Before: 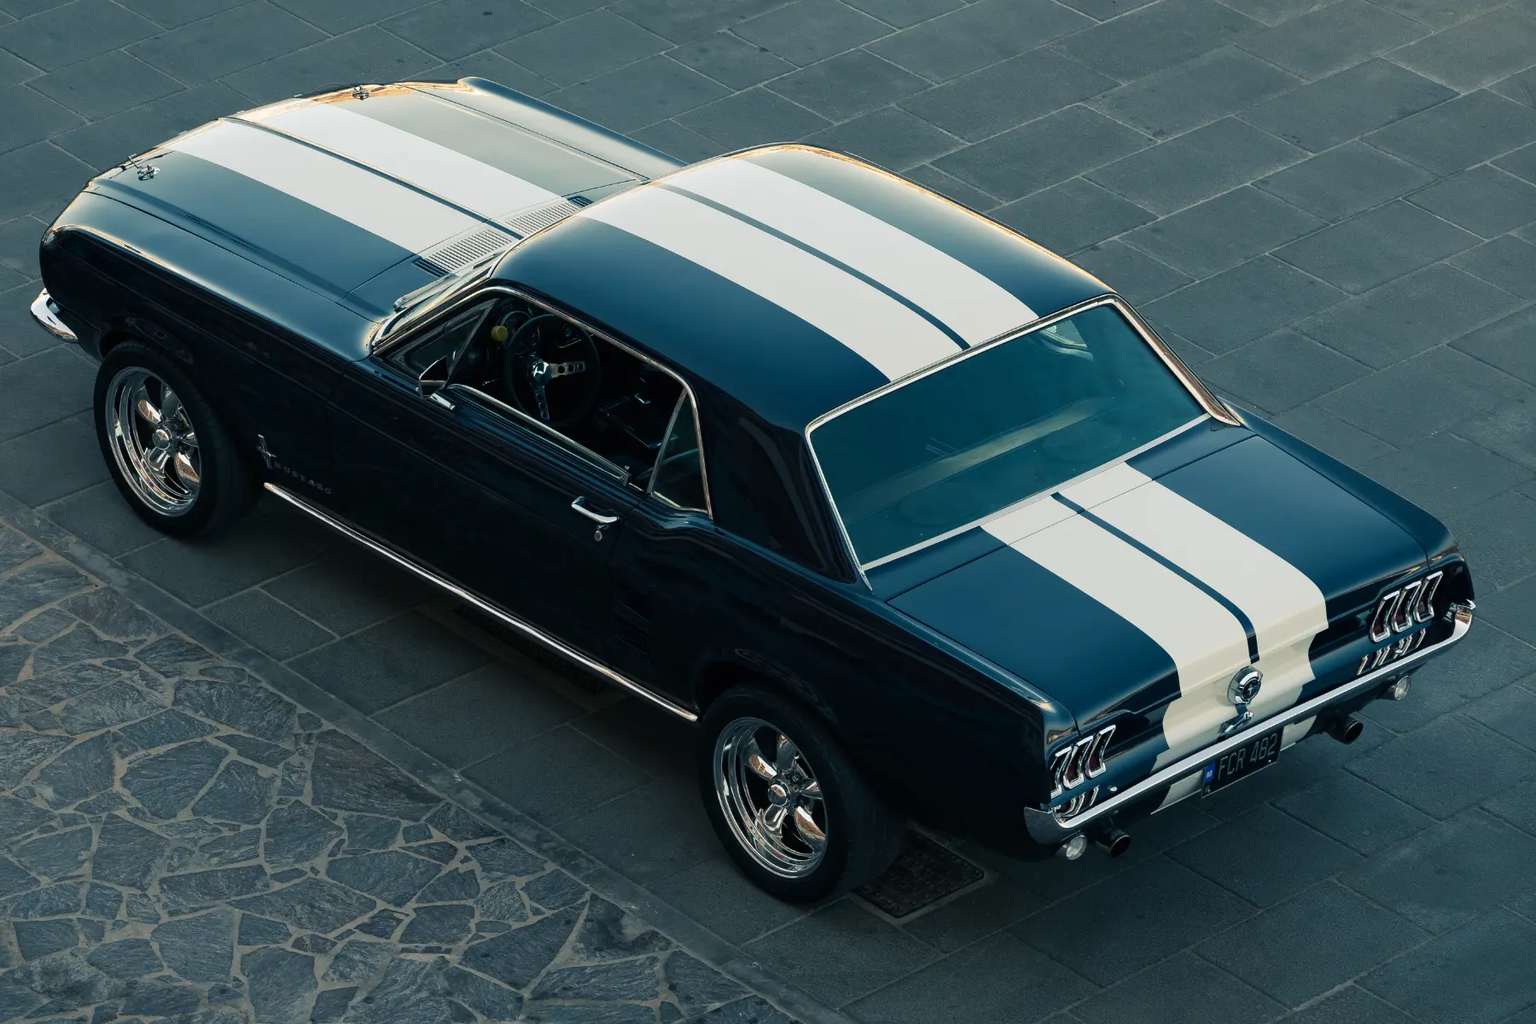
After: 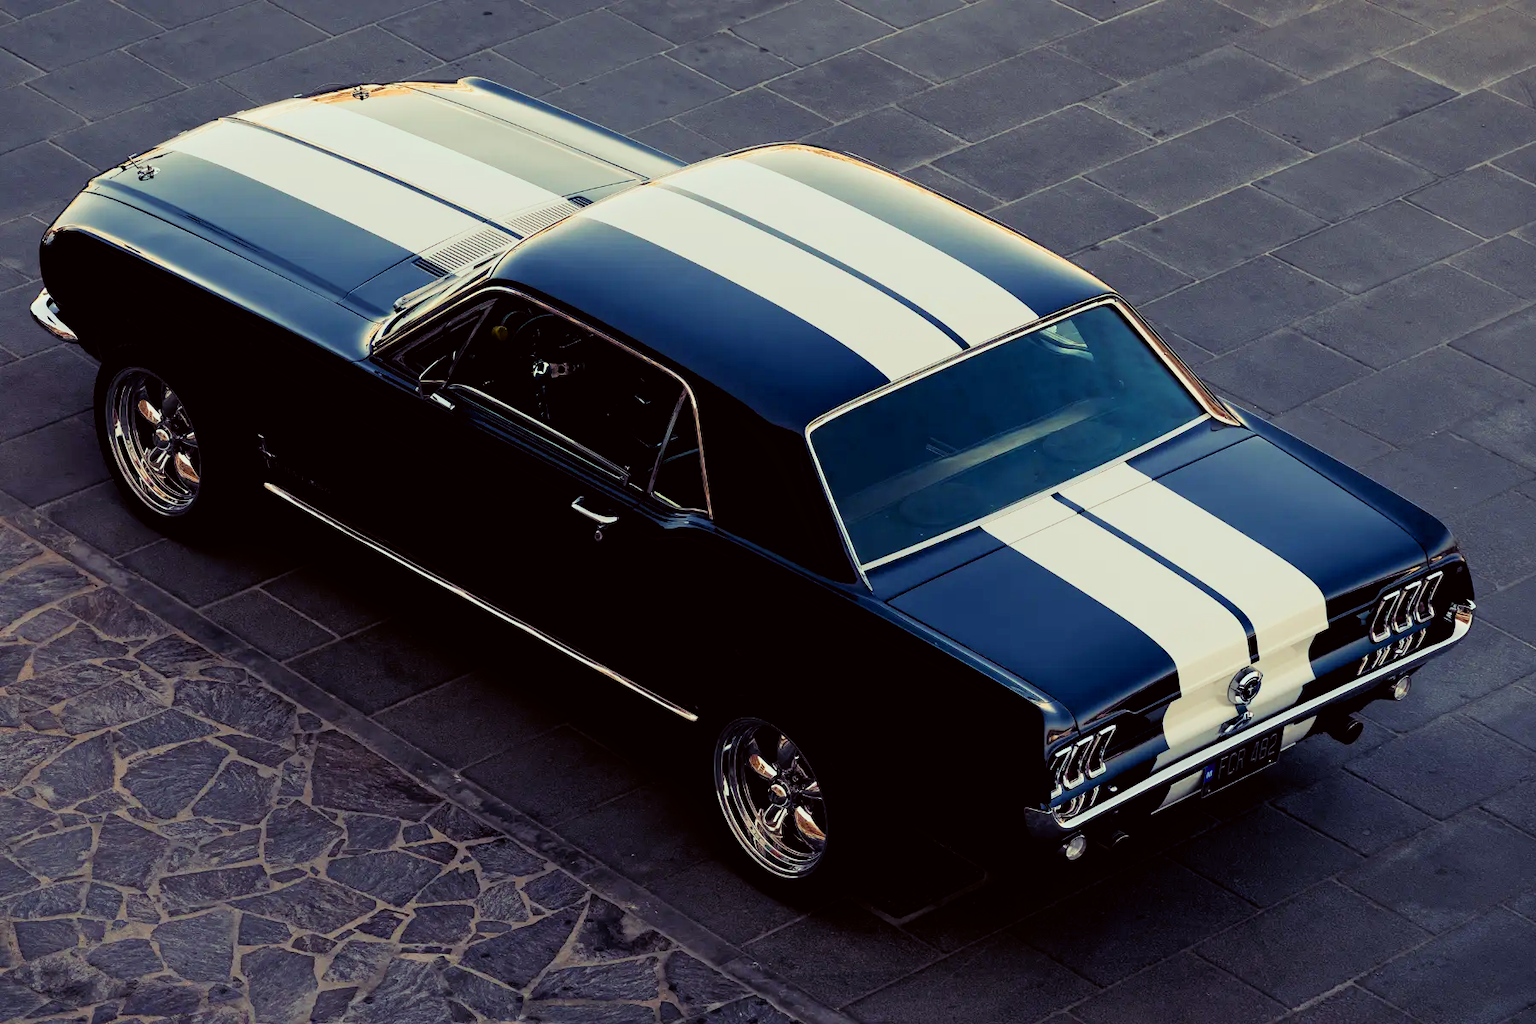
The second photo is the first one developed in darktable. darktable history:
color correction: highlights a* -2.73, highlights b* -2.09, shadows a* 2.41, shadows b* 2.73
color balance rgb: shadows lift › luminance -21.66%, shadows lift › chroma 8.98%, shadows lift › hue 283.37°, power › chroma 1.55%, power › hue 25.59°, highlights gain › luminance 6.08%, highlights gain › chroma 2.55%, highlights gain › hue 90°, global offset › luminance -0.87%, perceptual saturation grading › global saturation 27.49%, perceptual saturation grading › highlights -28.39%, perceptual saturation grading › mid-tones 15.22%, perceptual saturation grading › shadows 33.98%, perceptual brilliance grading › highlights 10%, perceptual brilliance grading › mid-tones 5%
filmic rgb: black relative exposure -7.75 EV, white relative exposure 4.4 EV, threshold 3 EV, hardness 3.76, latitude 50%, contrast 1.1, color science v5 (2021), contrast in shadows safe, contrast in highlights safe, enable highlight reconstruction true
